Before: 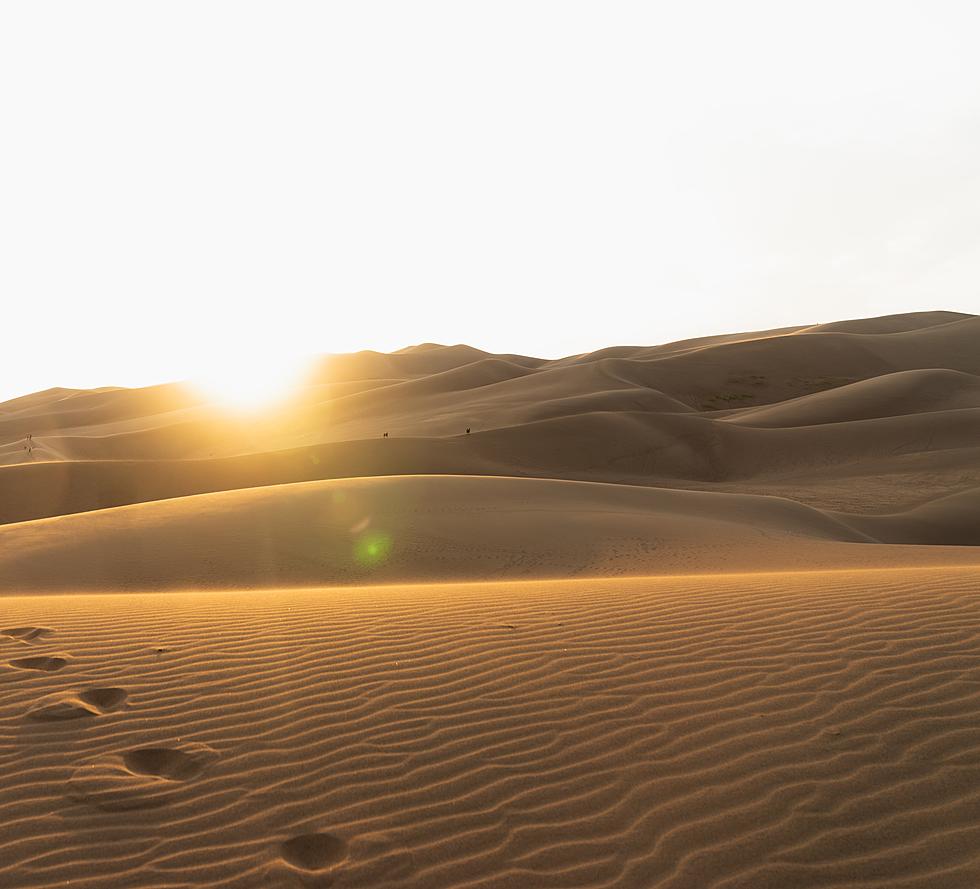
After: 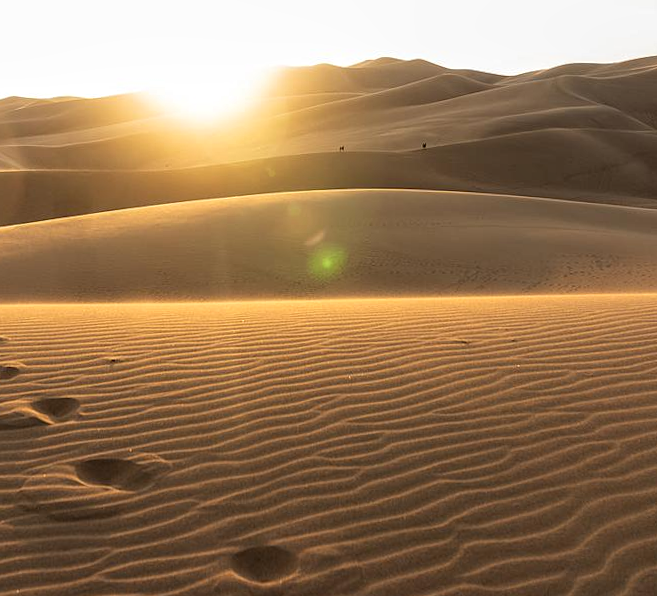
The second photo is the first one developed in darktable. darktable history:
crop and rotate: angle -0.82°, left 3.85%, top 31.828%, right 27.992%
local contrast: detail 130%
